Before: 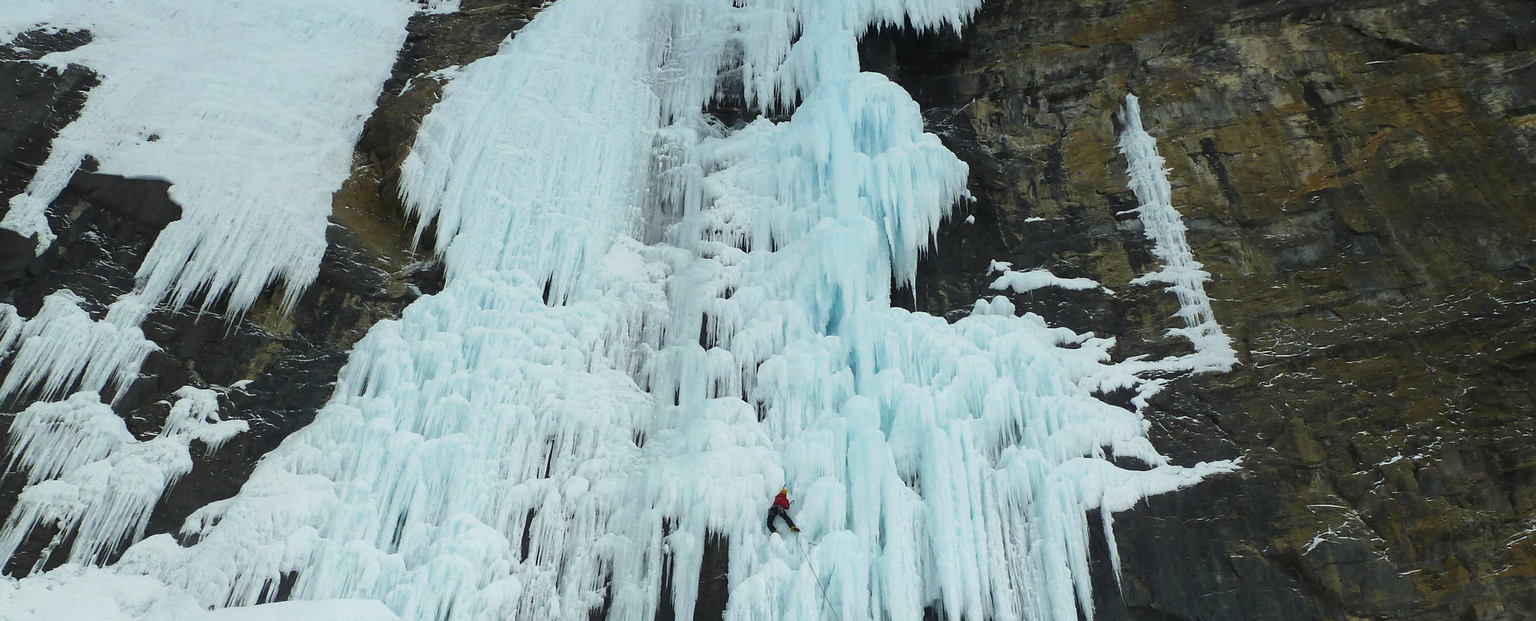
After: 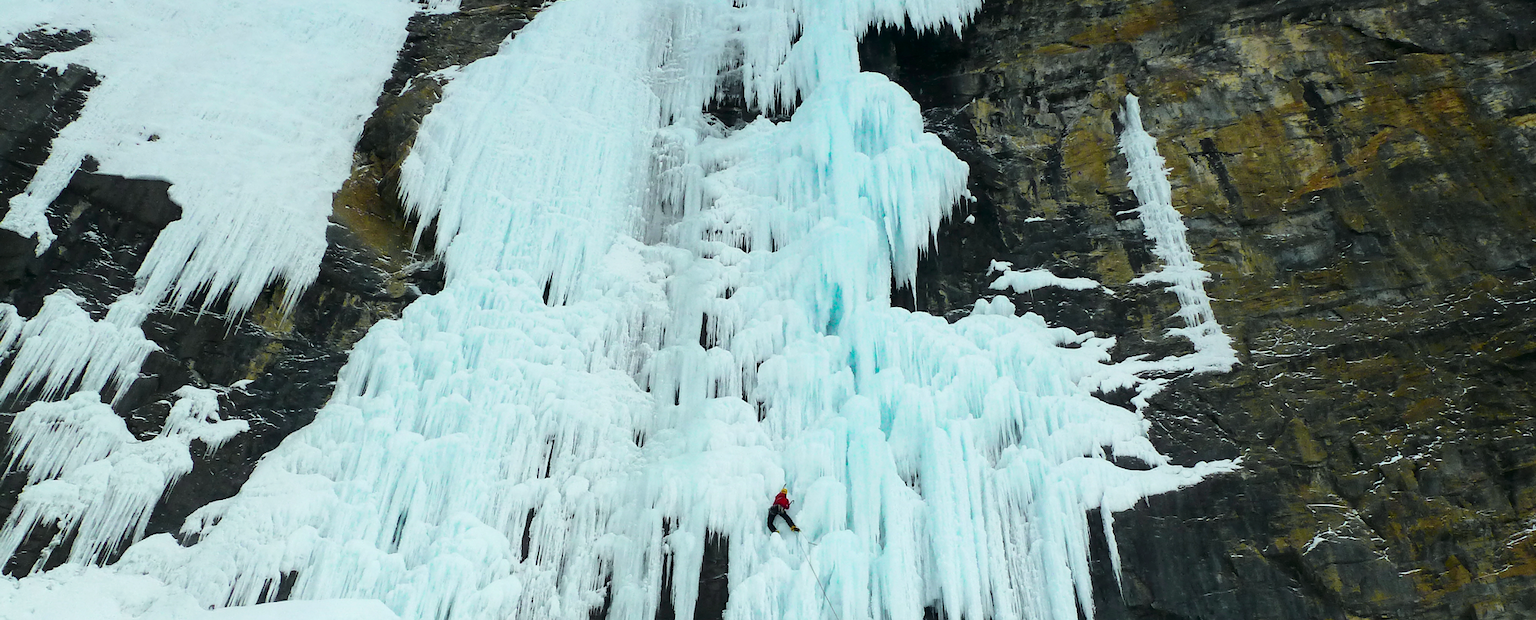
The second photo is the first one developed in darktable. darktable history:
tone curve: curves: ch0 [(0, 0) (0.051, 0.021) (0.11, 0.069) (0.25, 0.268) (0.427, 0.504) (0.715, 0.788) (0.908, 0.946) (1, 1)]; ch1 [(0, 0) (0.35, 0.29) (0.417, 0.352) (0.442, 0.421) (0.483, 0.474) (0.494, 0.485) (0.504, 0.501) (0.536, 0.551) (0.566, 0.596) (1, 1)]; ch2 [(0, 0) (0.48, 0.48) (0.504, 0.5) (0.53, 0.528) (0.554, 0.584) (0.642, 0.684) (0.824, 0.815) (1, 1)], color space Lab, independent channels, preserve colors none
